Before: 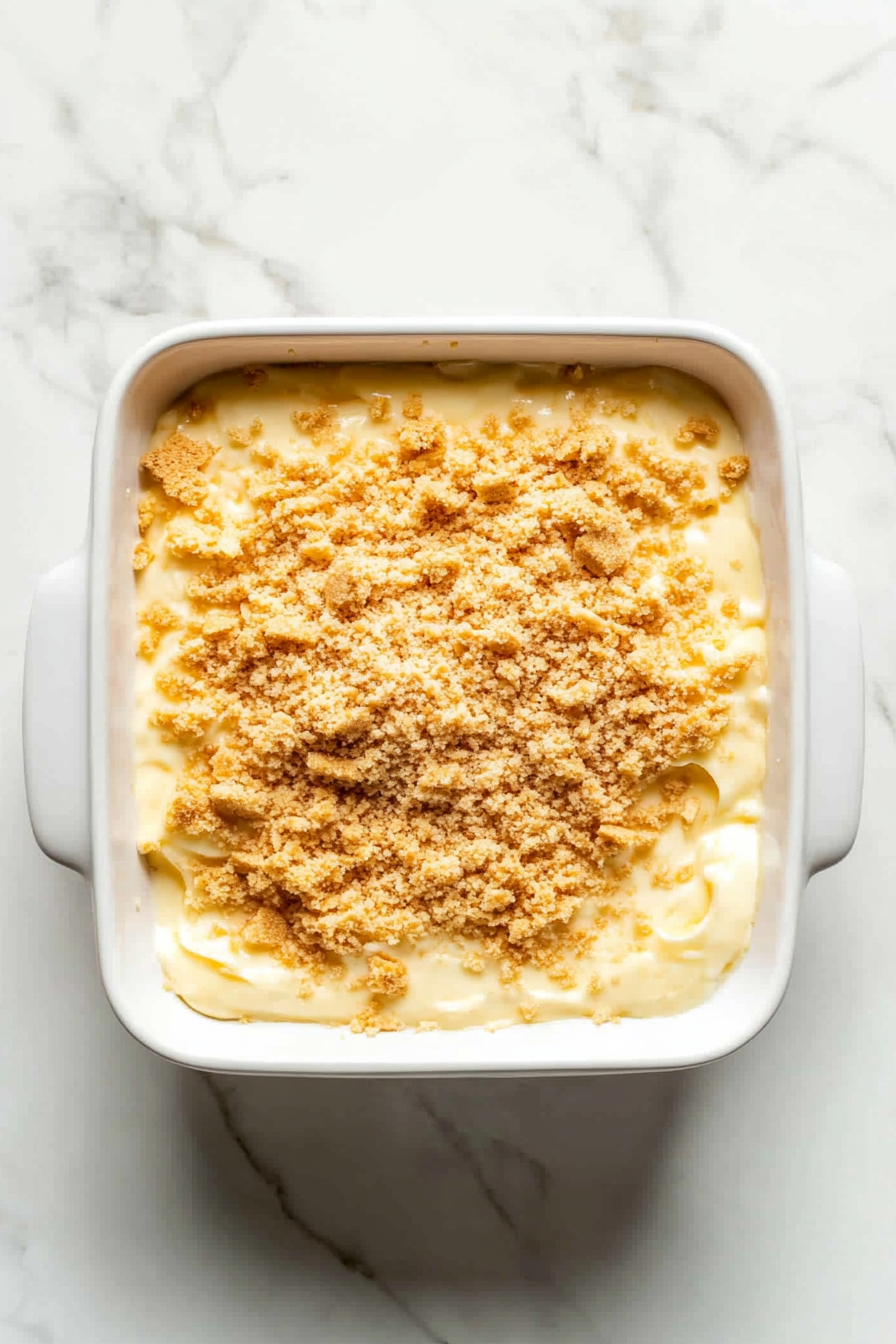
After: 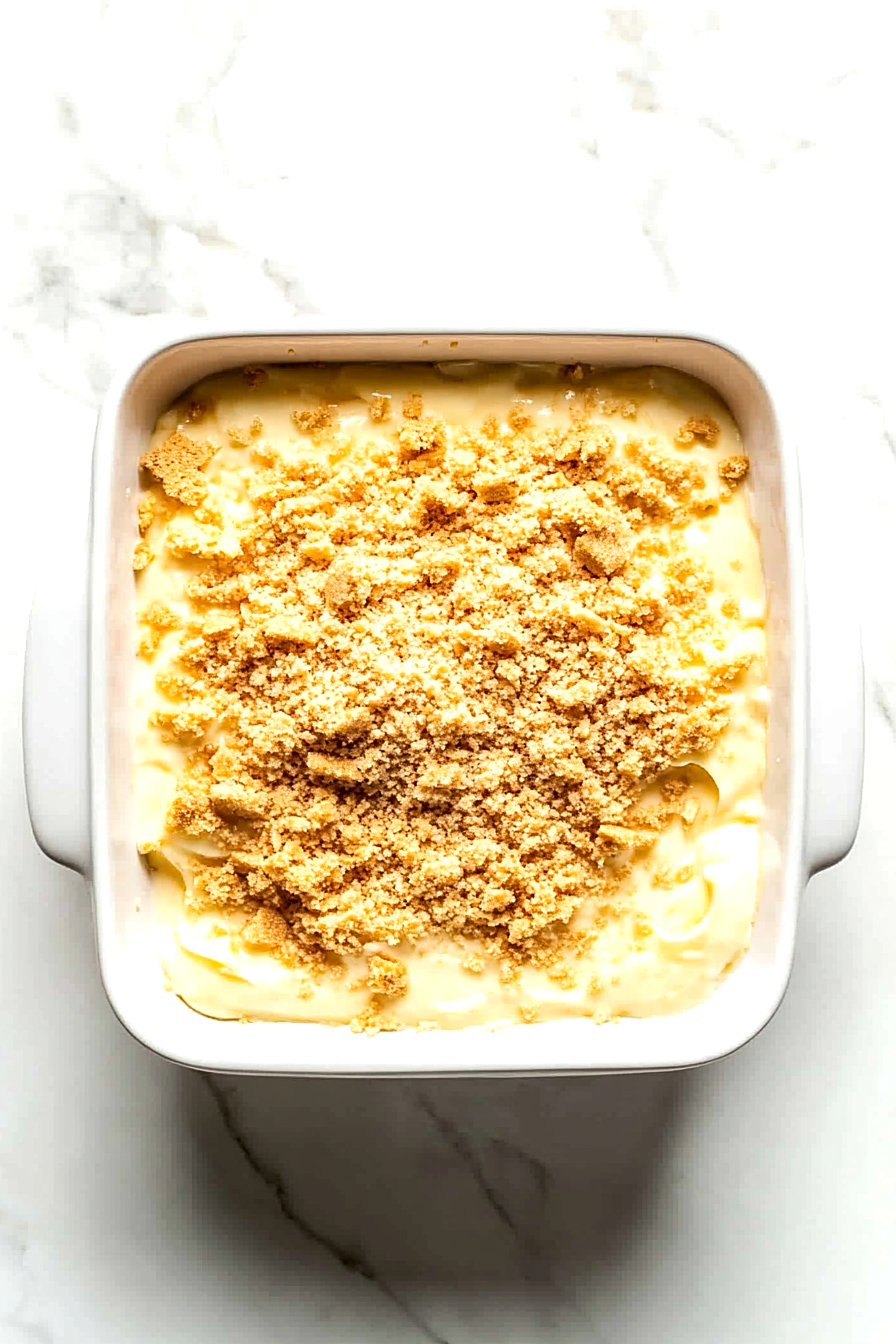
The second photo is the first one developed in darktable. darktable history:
sharpen: on, module defaults
tone equalizer: -8 EV -0.405 EV, -7 EV -0.405 EV, -6 EV -0.326 EV, -5 EV -0.206 EV, -3 EV 0.188 EV, -2 EV 0.352 EV, -1 EV 0.367 EV, +0 EV 0.389 EV, edges refinement/feathering 500, mask exposure compensation -1.57 EV, preserve details no
